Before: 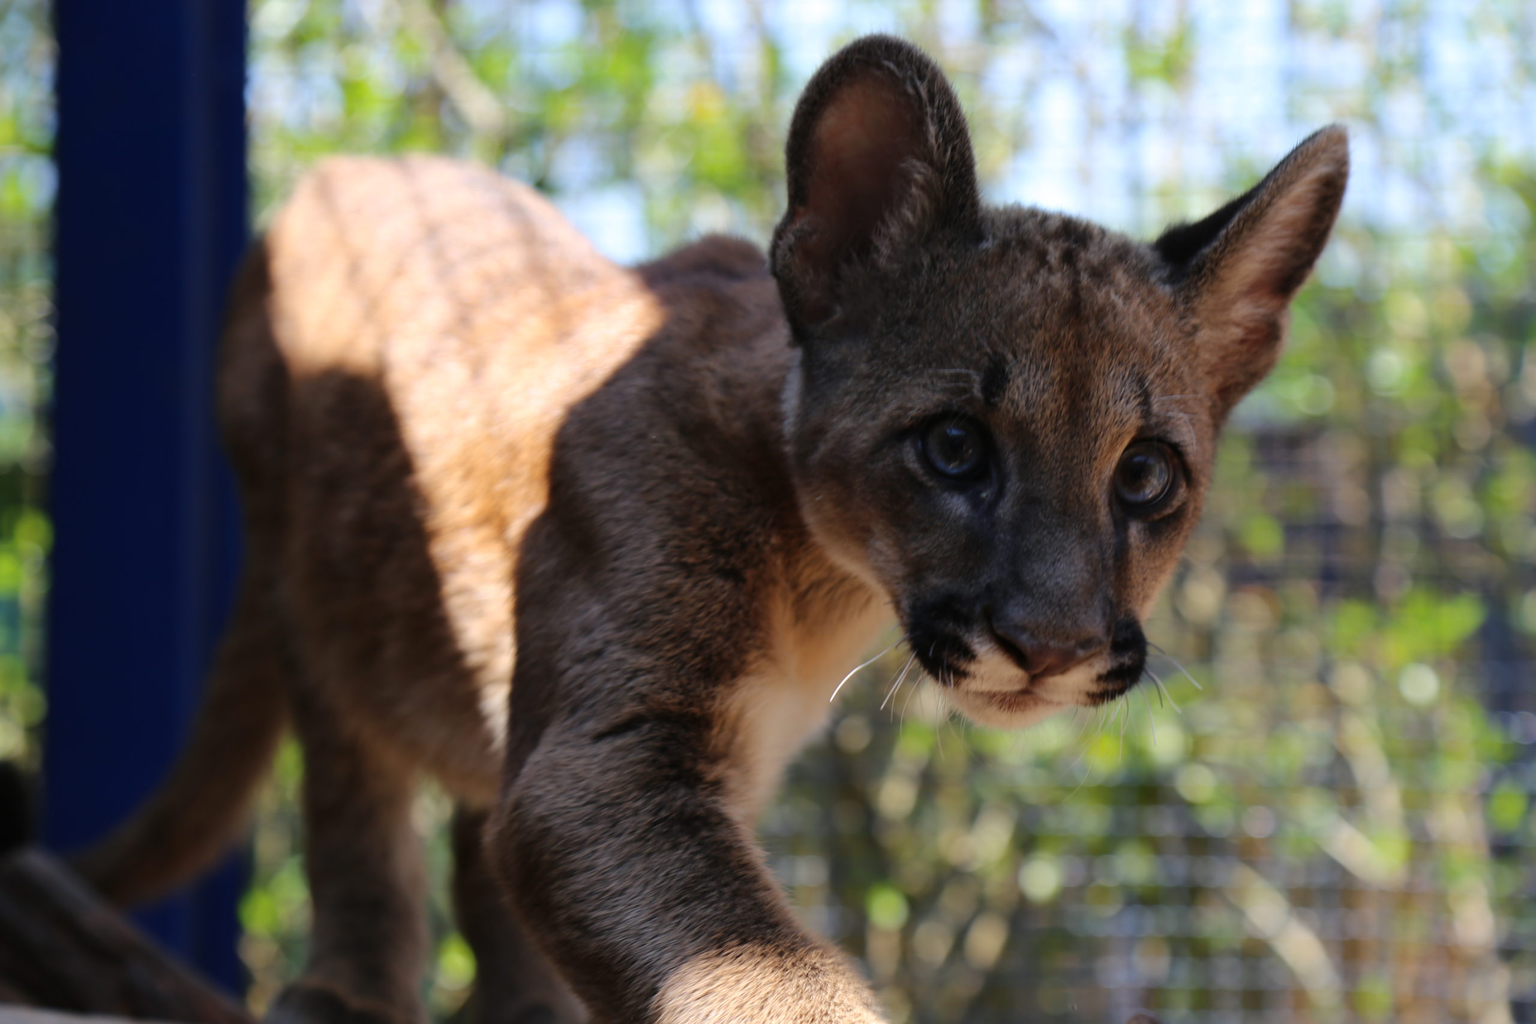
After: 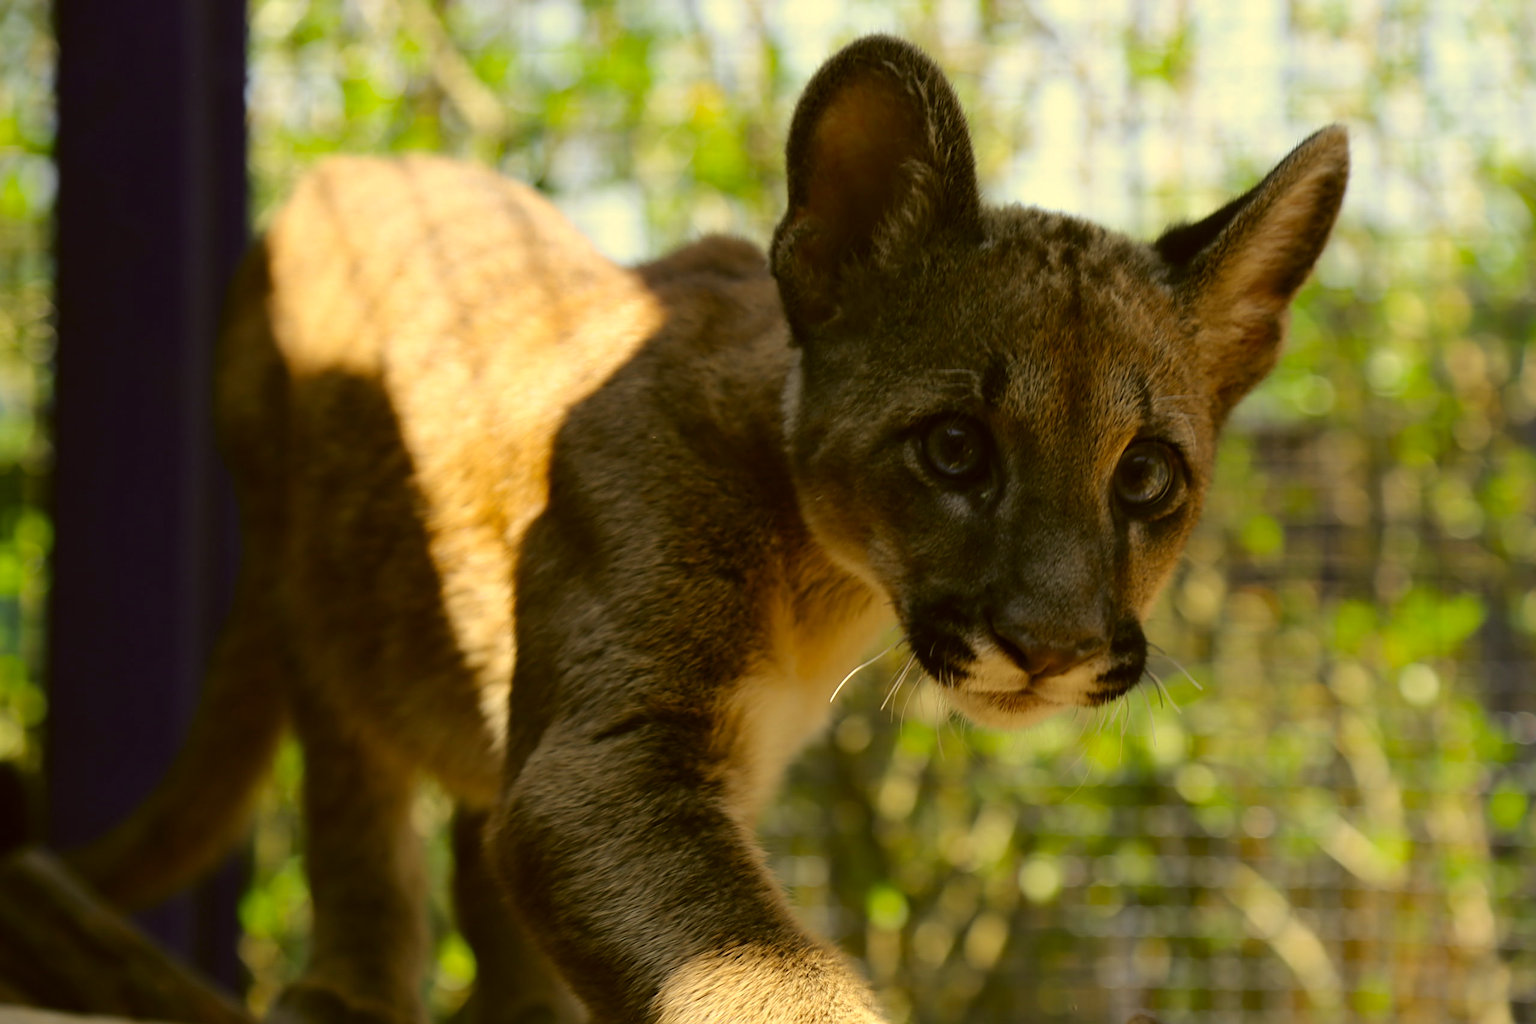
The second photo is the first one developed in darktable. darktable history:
sharpen: radius 2.498, amount 0.327
color correction: highlights a* 0.164, highlights b* 29.38, shadows a* -0.155, shadows b* 21.82
